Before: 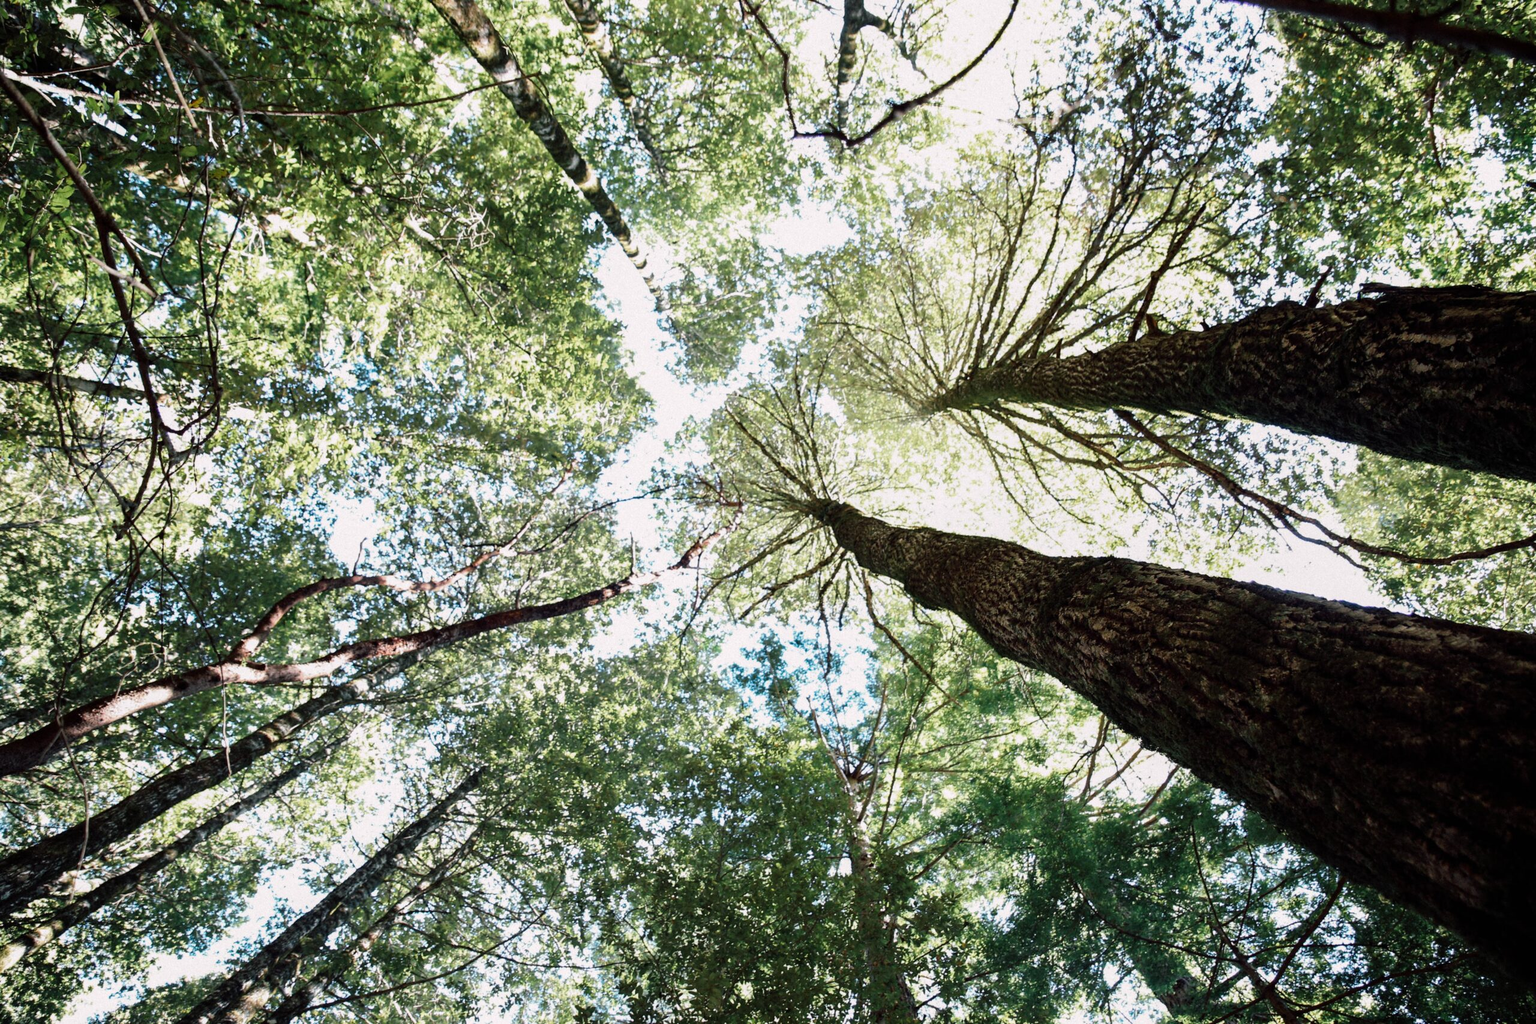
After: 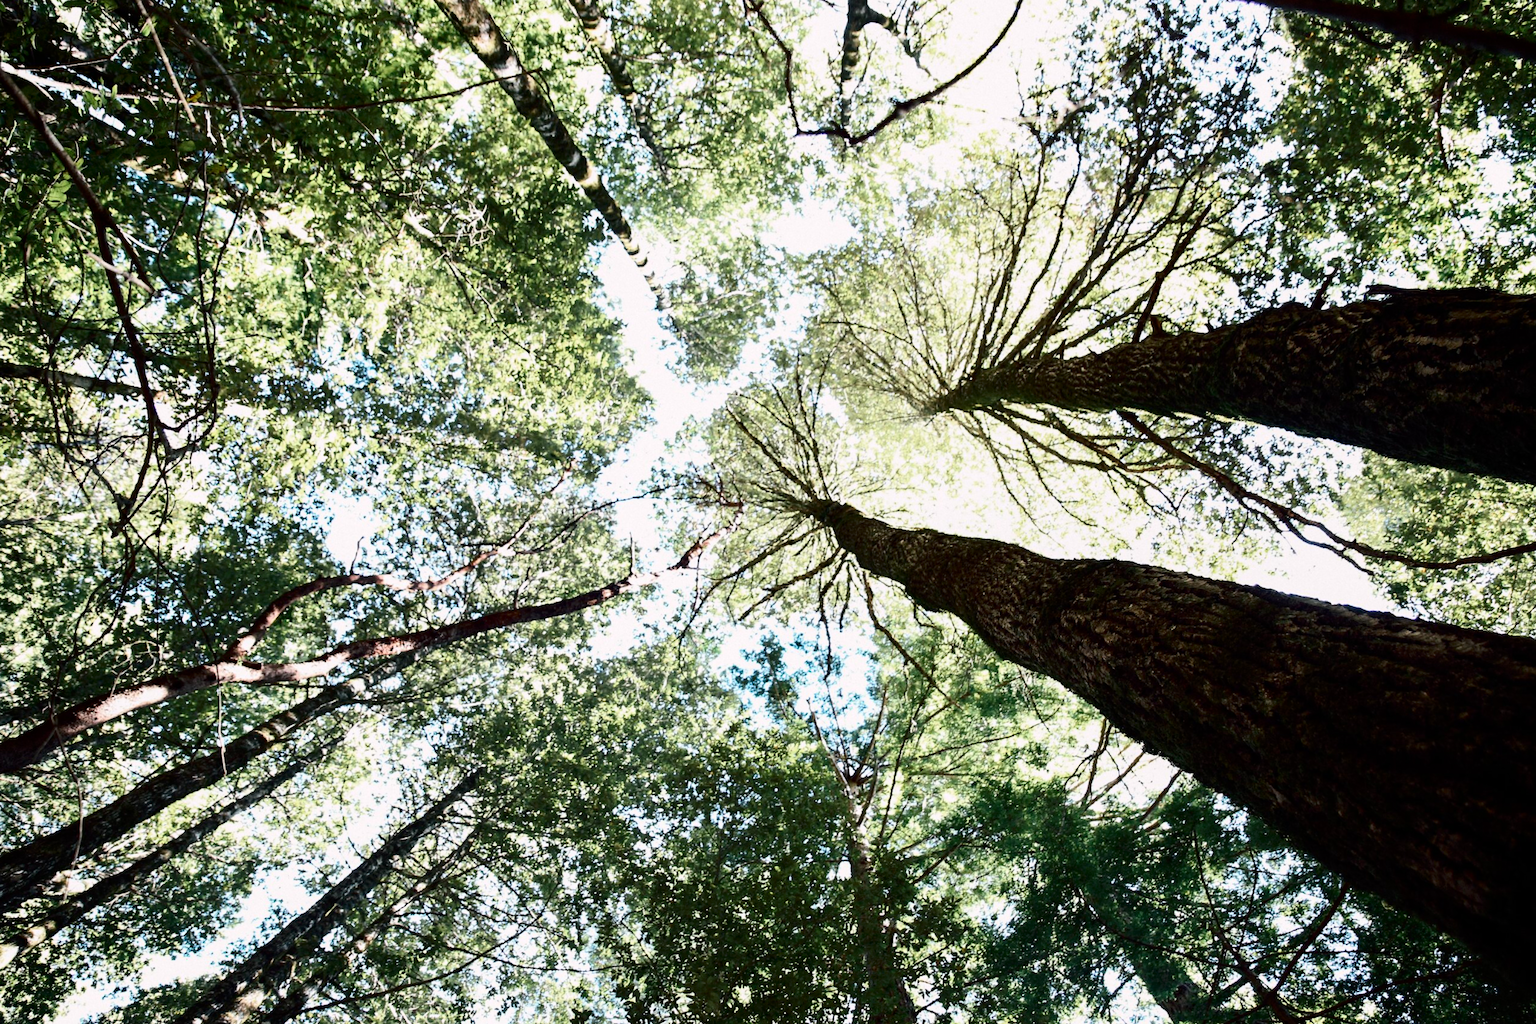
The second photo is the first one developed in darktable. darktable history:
contrast brightness saturation: contrast 0.271
exposure: exposure -0.03 EV, compensate highlight preservation false
crop and rotate: angle -0.283°
